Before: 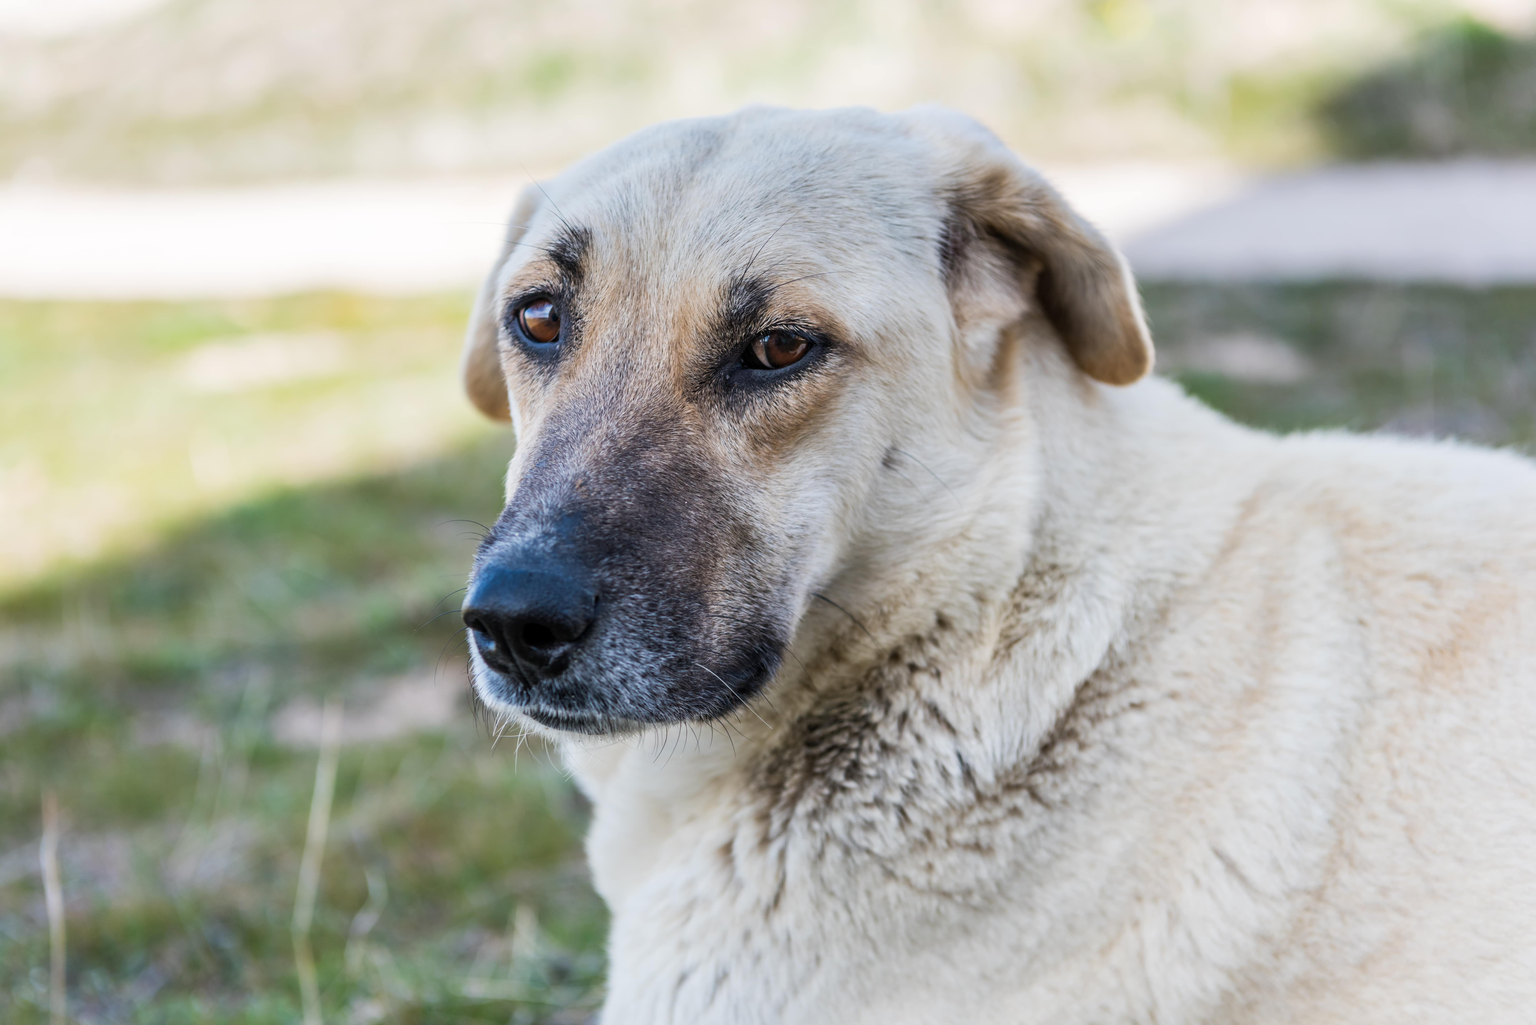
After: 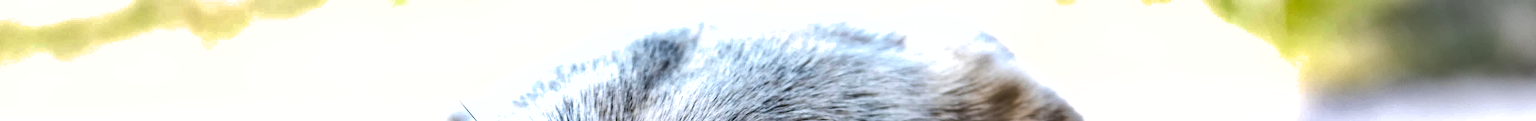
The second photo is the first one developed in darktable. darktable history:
shadows and highlights: radius 108.52, shadows 40.68, highlights -72.88, low approximation 0.01, soften with gaussian
crop and rotate: left 9.644%, top 9.491%, right 6.021%, bottom 80.509%
tone equalizer: -8 EV -0.75 EV, -7 EV -0.7 EV, -6 EV -0.6 EV, -5 EV -0.4 EV, -3 EV 0.4 EV, -2 EV 0.6 EV, -1 EV 0.7 EV, +0 EV 0.75 EV, edges refinement/feathering 500, mask exposure compensation -1.57 EV, preserve details no
sharpen: on, module defaults
